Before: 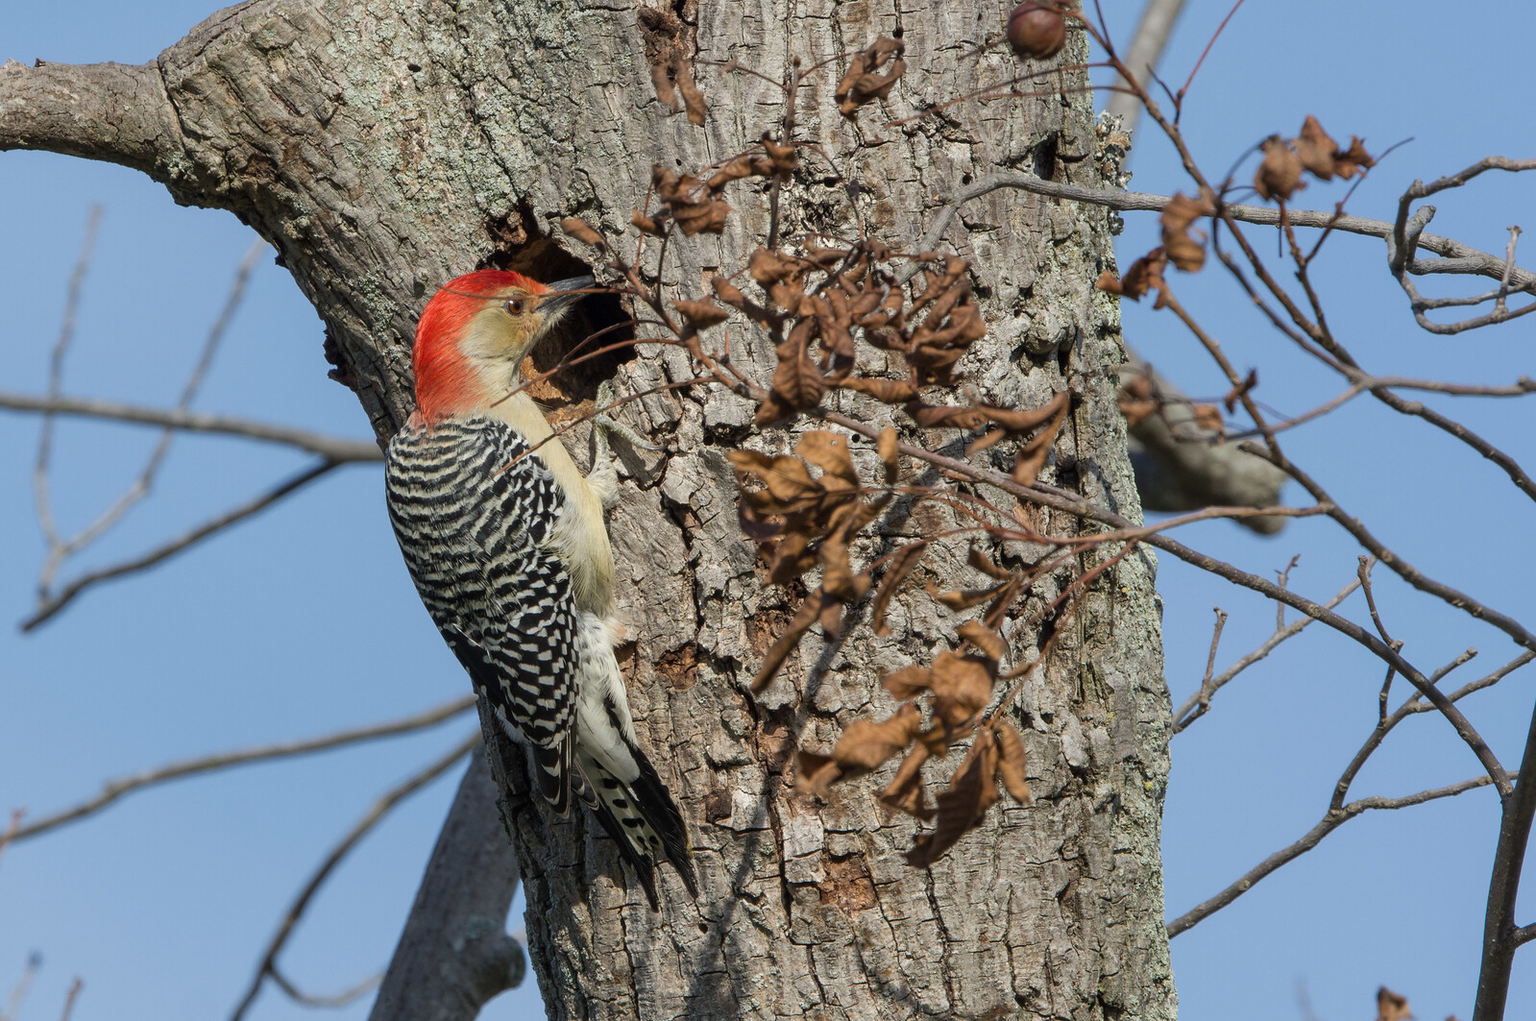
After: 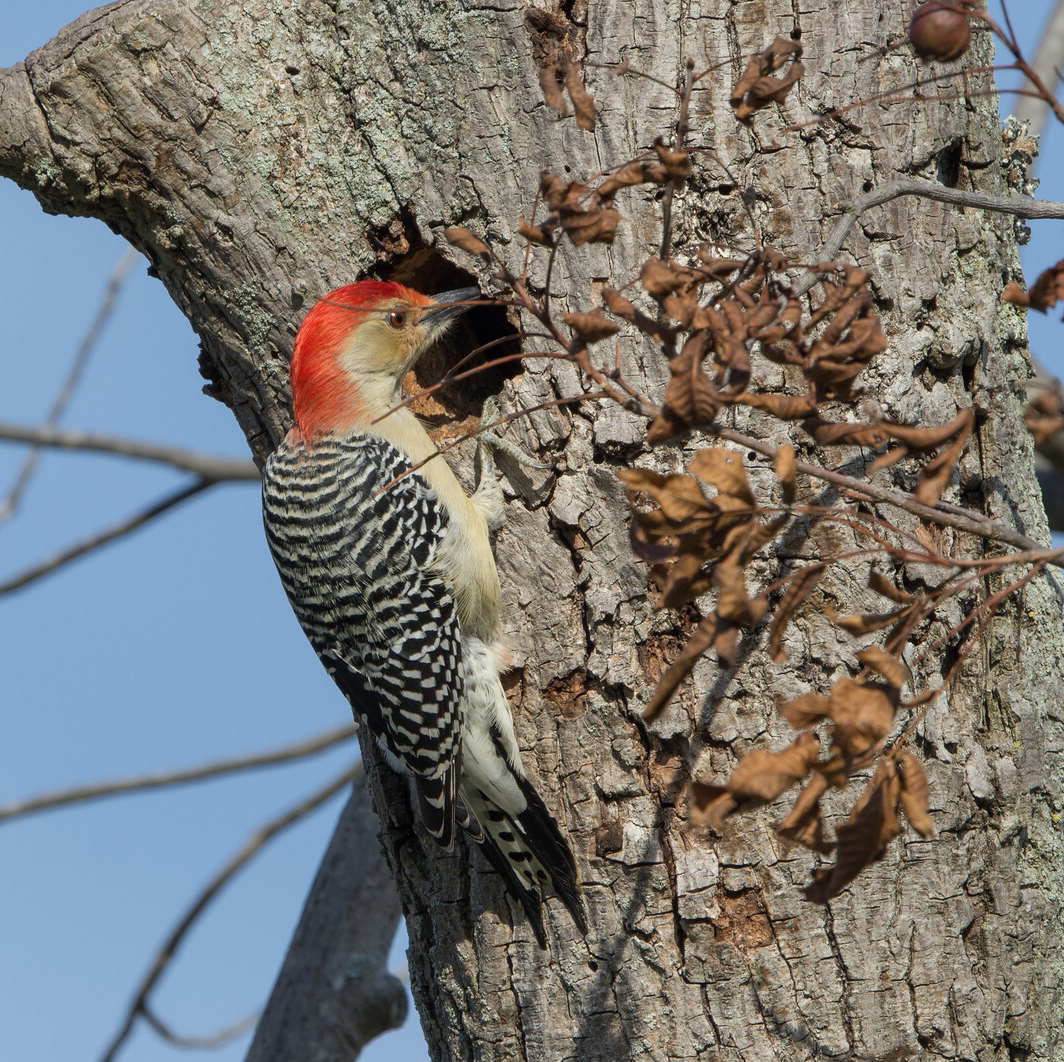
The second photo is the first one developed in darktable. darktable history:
crop and rotate: left 8.783%, right 24.663%
